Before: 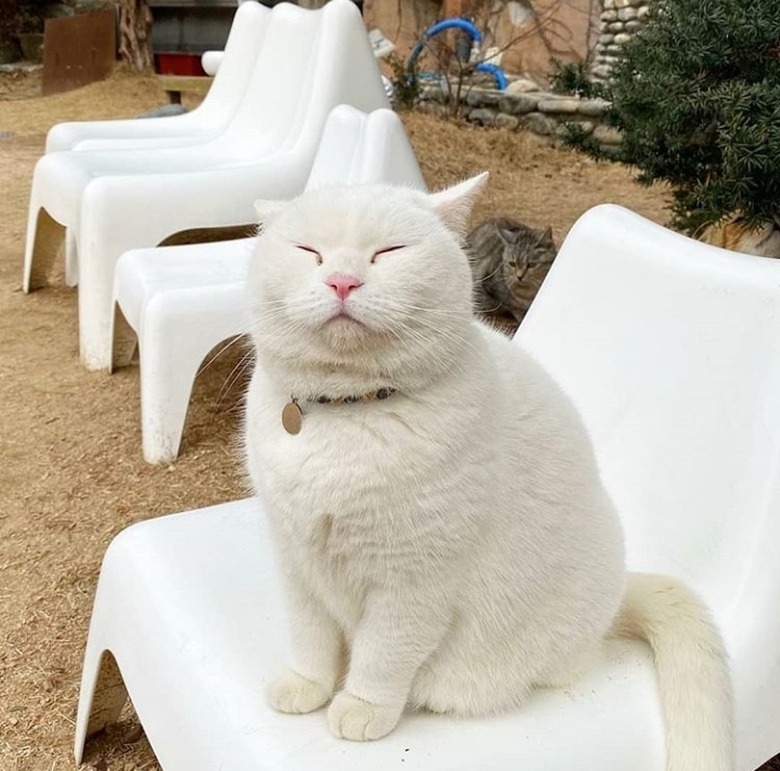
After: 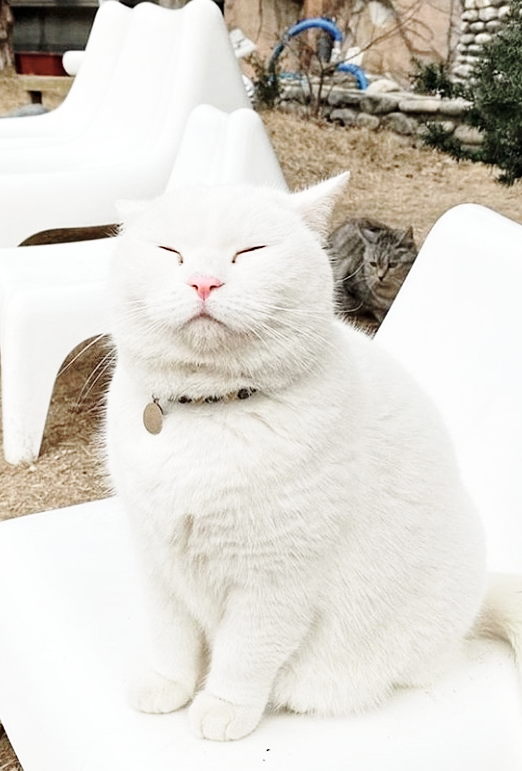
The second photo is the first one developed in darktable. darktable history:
haze removal: compatibility mode true, adaptive false
base curve: curves: ch0 [(0, 0) (0.028, 0.03) (0.121, 0.232) (0.46, 0.748) (0.859, 0.968) (1, 1)], exposure shift 0.585, preserve colors none
crop and rotate: left 17.845%, right 15.187%
color zones: curves: ch0 [(0, 0.559) (0.153, 0.551) (0.229, 0.5) (0.429, 0.5) (0.571, 0.5) (0.714, 0.5) (0.857, 0.5) (1, 0.559)]; ch1 [(0, 0.417) (0.112, 0.336) (0.213, 0.26) (0.429, 0.34) (0.571, 0.35) (0.683, 0.331) (0.857, 0.344) (1, 0.417)]
